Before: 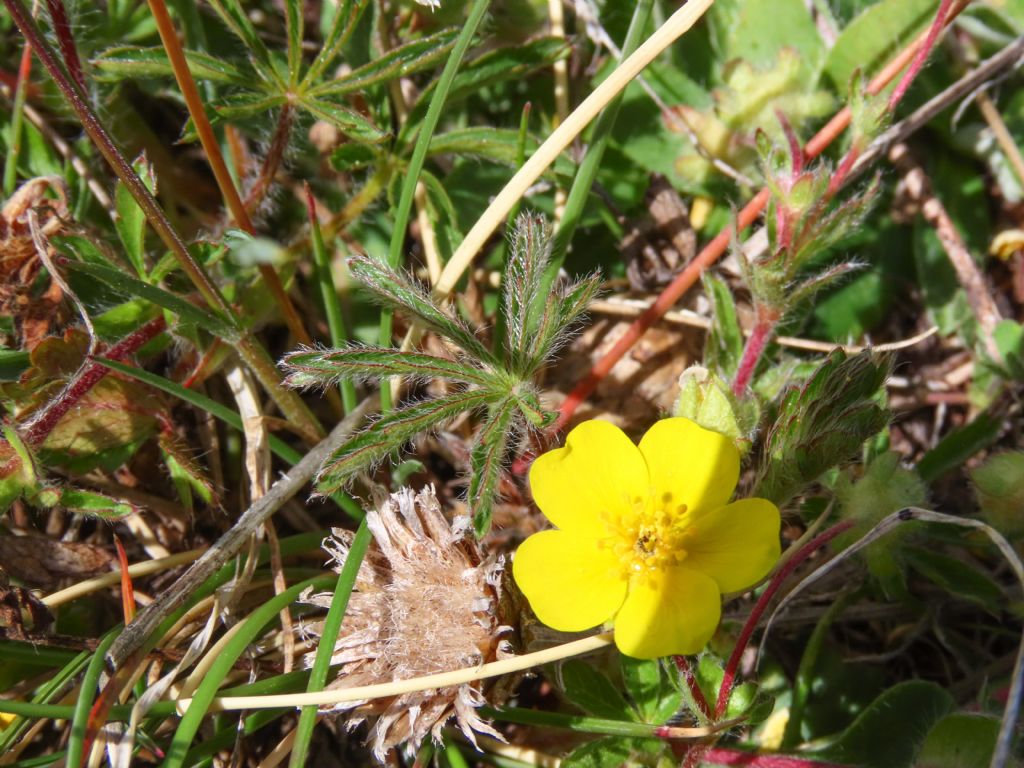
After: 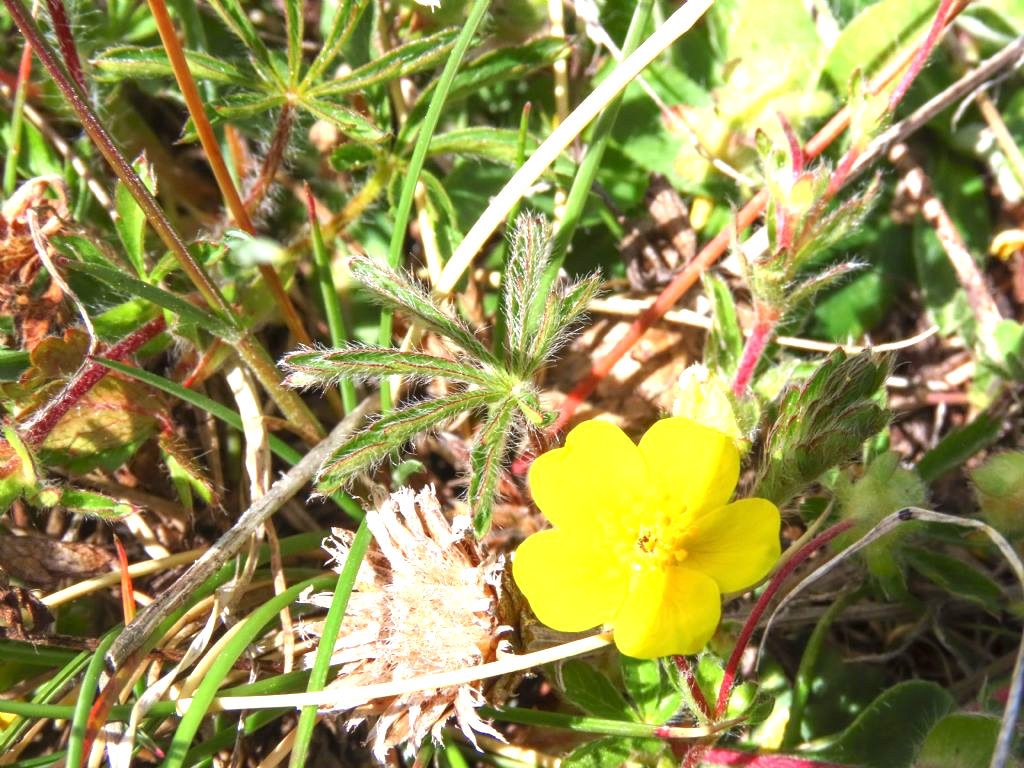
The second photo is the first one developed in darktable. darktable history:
exposure: exposure 1.217 EV, compensate highlight preservation false
